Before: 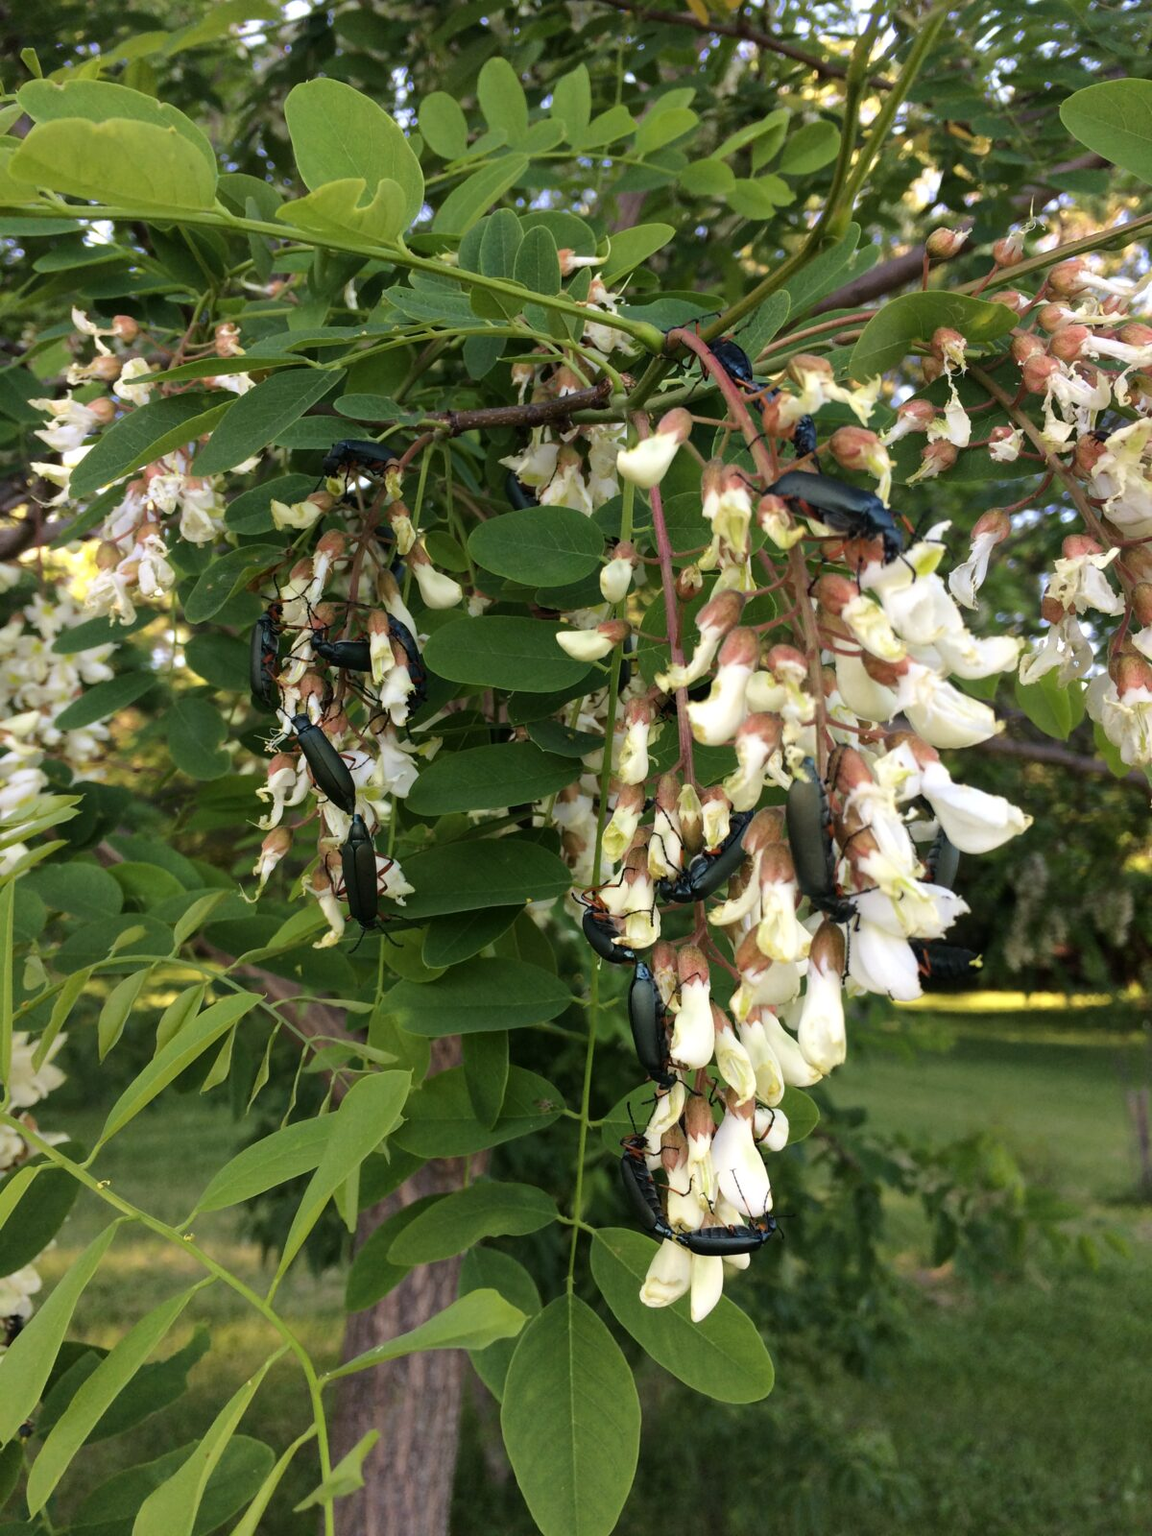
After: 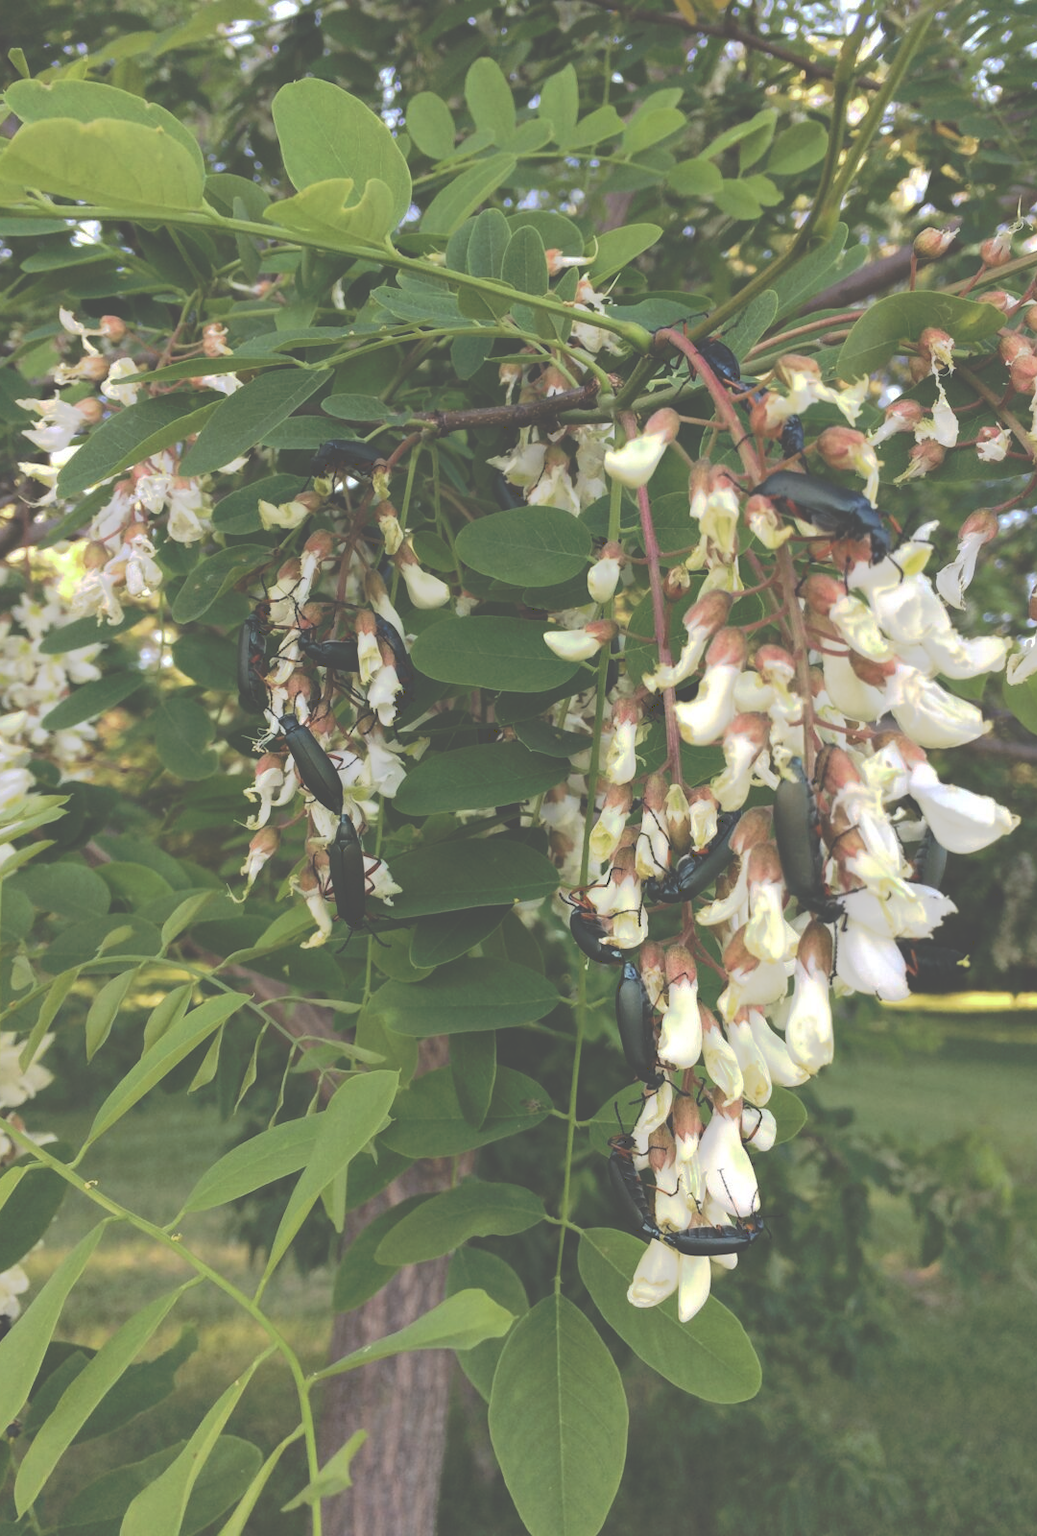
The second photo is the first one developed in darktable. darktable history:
tone curve: curves: ch0 [(0, 0) (0.003, 0.313) (0.011, 0.317) (0.025, 0.317) (0.044, 0.322) (0.069, 0.327) (0.1, 0.335) (0.136, 0.347) (0.177, 0.364) (0.224, 0.384) (0.277, 0.421) (0.335, 0.459) (0.399, 0.501) (0.468, 0.554) (0.543, 0.611) (0.623, 0.679) (0.709, 0.751) (0.801, 0.804) (0.898, 0.844) (1, 1)], preserve colors none
crop and rotate: left 1.088%, right 8.807%
